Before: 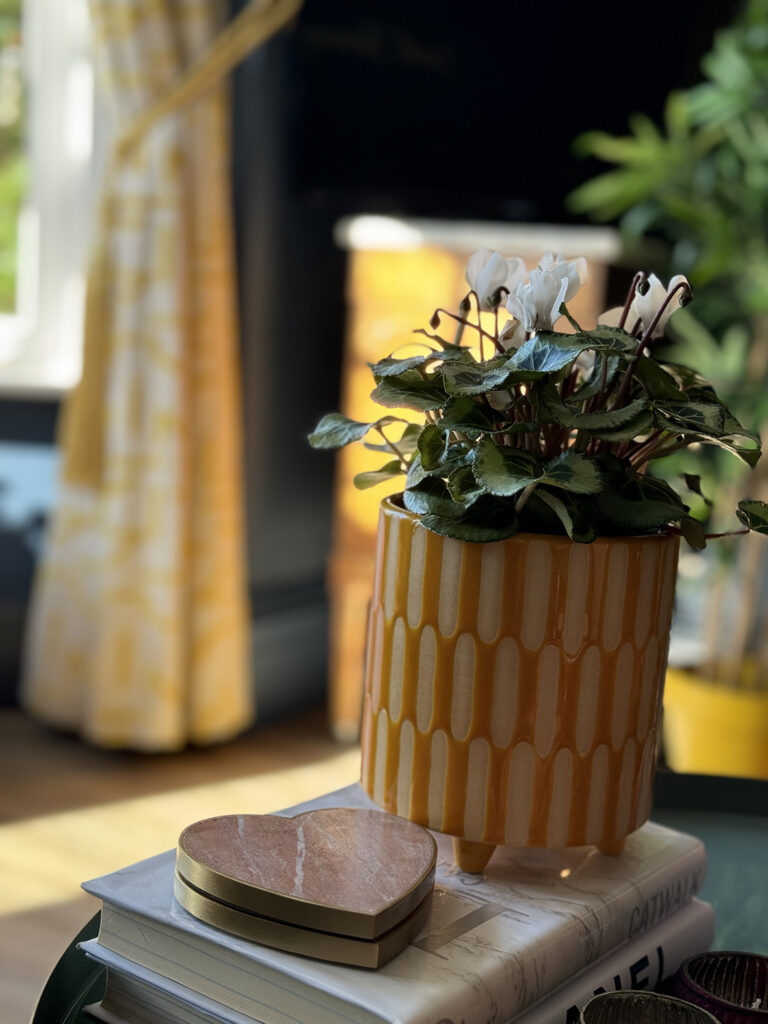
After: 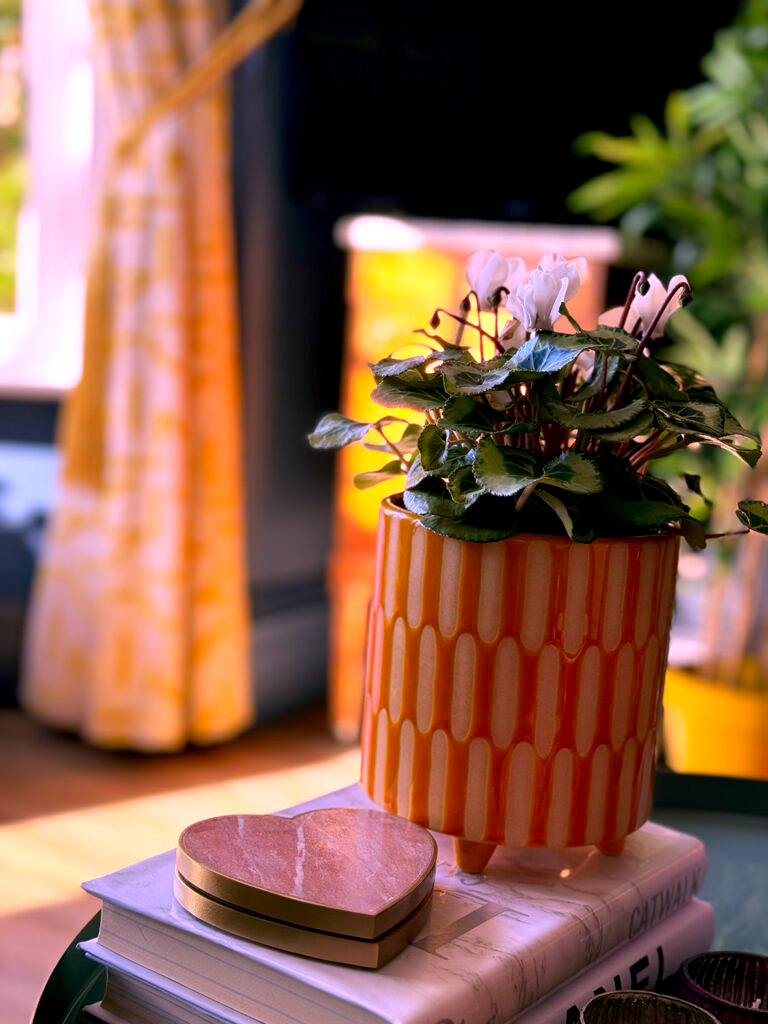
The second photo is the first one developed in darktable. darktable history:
color correction: highlights a* 19.26, highlights b* -11.49, saturation 1.68
exposure: black level correction 0.004, exposure 0.384 EV, compensate highlight preservation false
